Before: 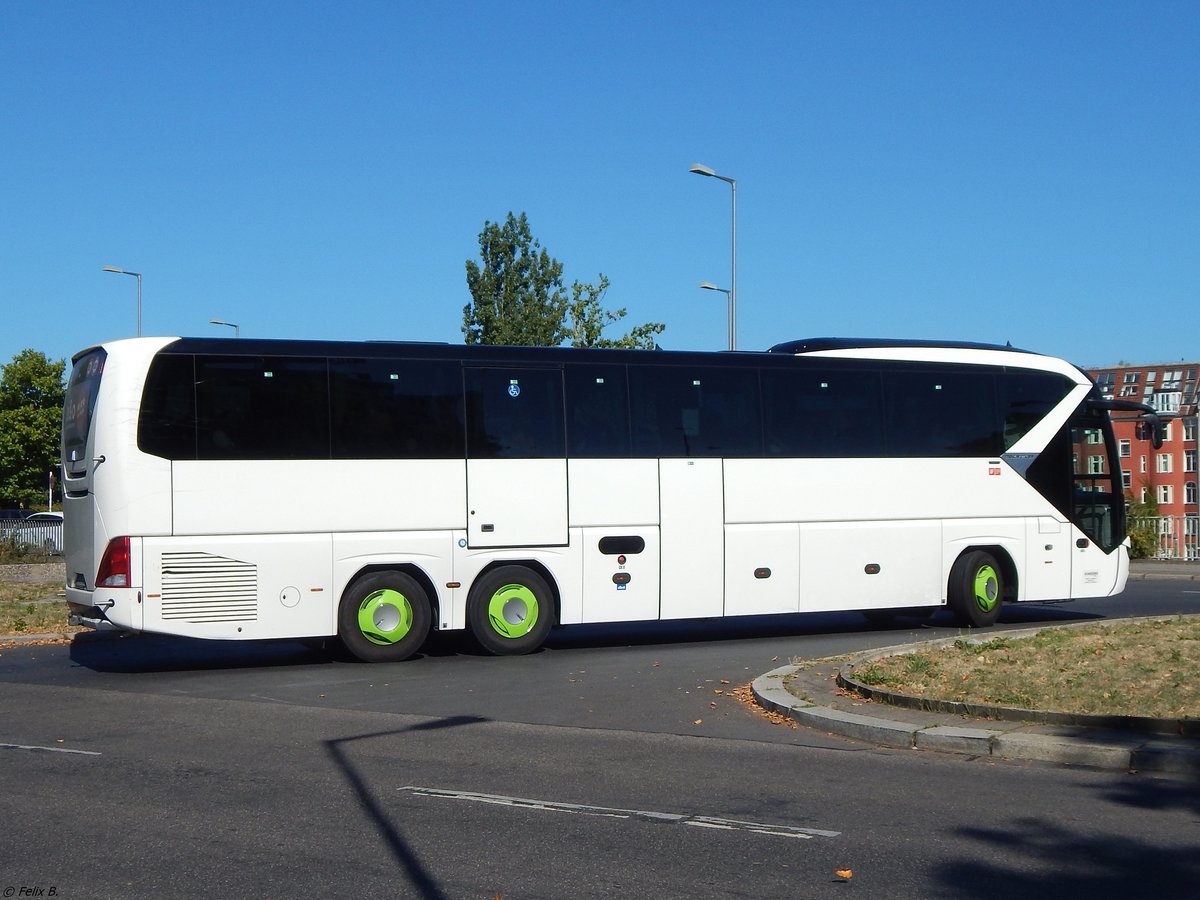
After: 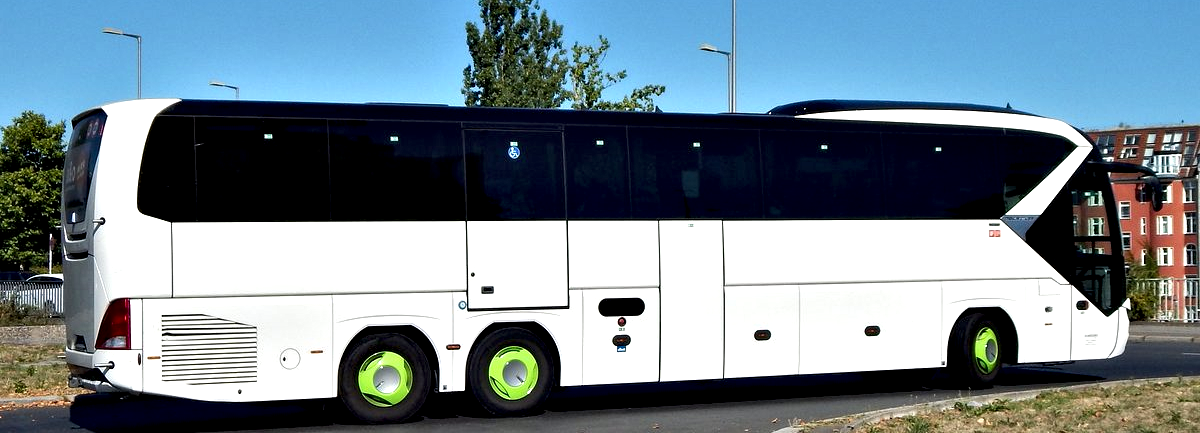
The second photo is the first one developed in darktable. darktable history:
contrast equalizer: y [[0.6 ×6], [0.55 ×6], [0 ×6], [0 ×6], [0 ×6]]
crop and rotate: top 26.522%, bottom 25.304%
local contrast: highlights 103%, shadows 98%, detail 119%, midtone range 0.2
